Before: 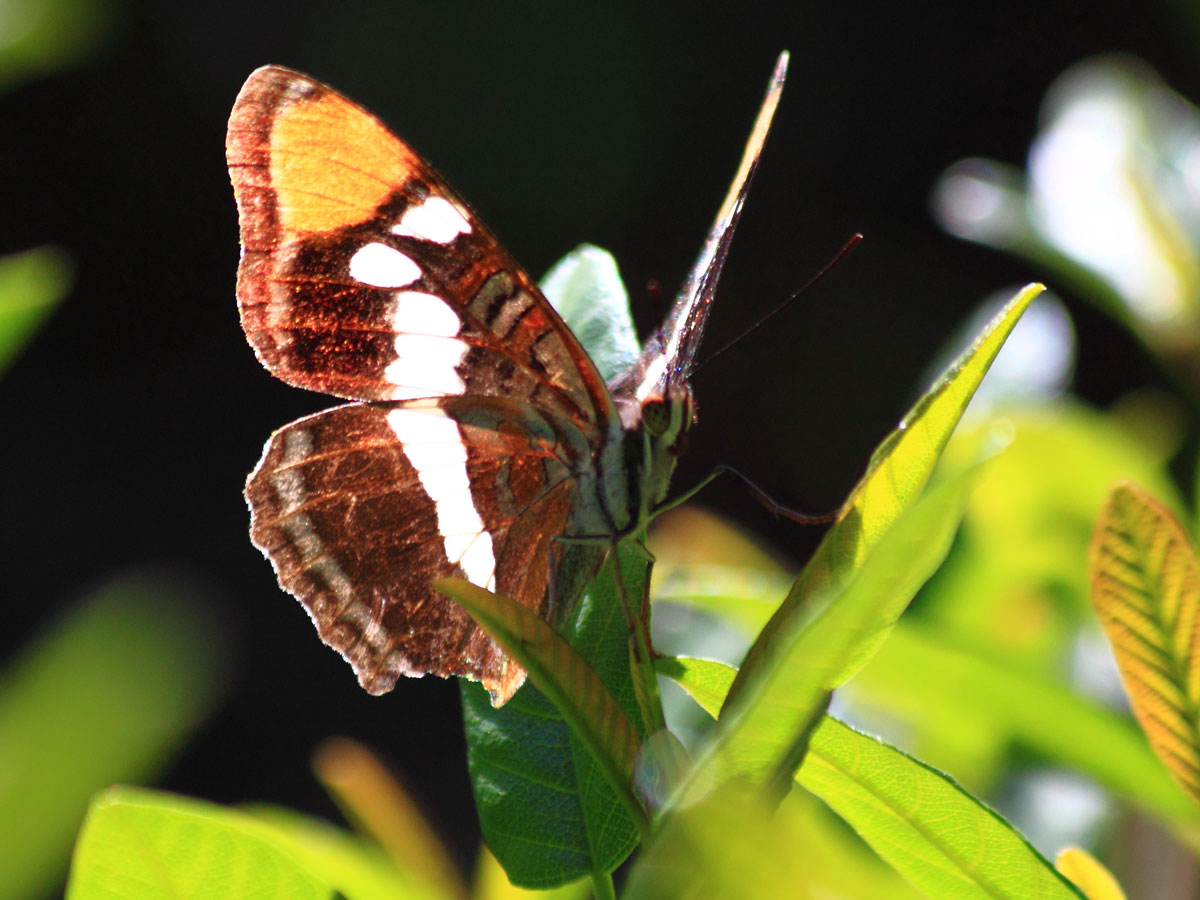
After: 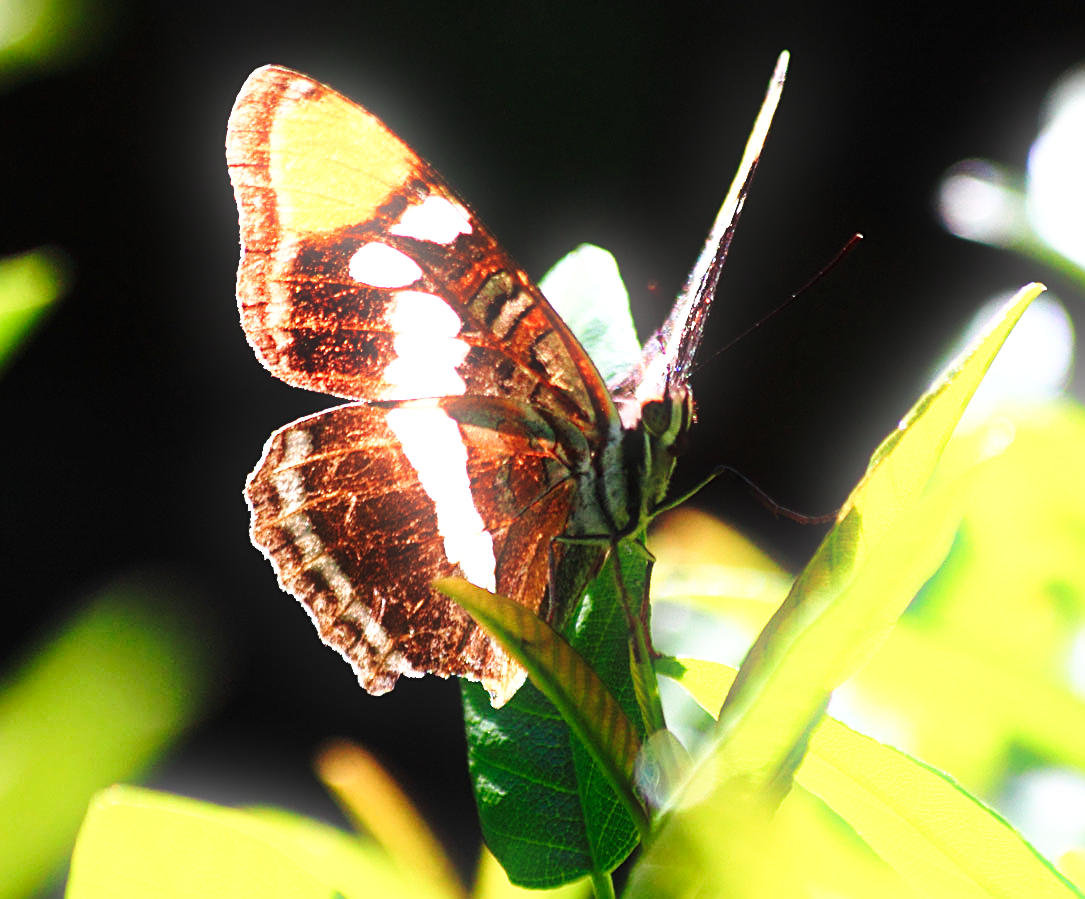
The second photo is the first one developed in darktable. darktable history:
tone equalizer: -8 EV -0.75 EV, -7 EV -0.7 EV, -6 EV -0.6 EV, -5 EV -0.4 EV, -3 EV 0.4 EV, -2 EV 0.6 EV, -1 EV 0.7 EV, +0 EV 0.75 EV, edges refinement/feathering 500, mask exposure compensation -1.57 EV, preserve details no
sharpen: on, module defaults
crop: right 9.509%, bottom 0.031%
base curve: curves: ch0 [(0, 0) (0.028, 0.03) (0.121, 0.232) (0.46, 0.748) (0.859, 0.968) (1, 1)], preserve colors none
bloom: size 9%, threshold 100%, strength 7%
